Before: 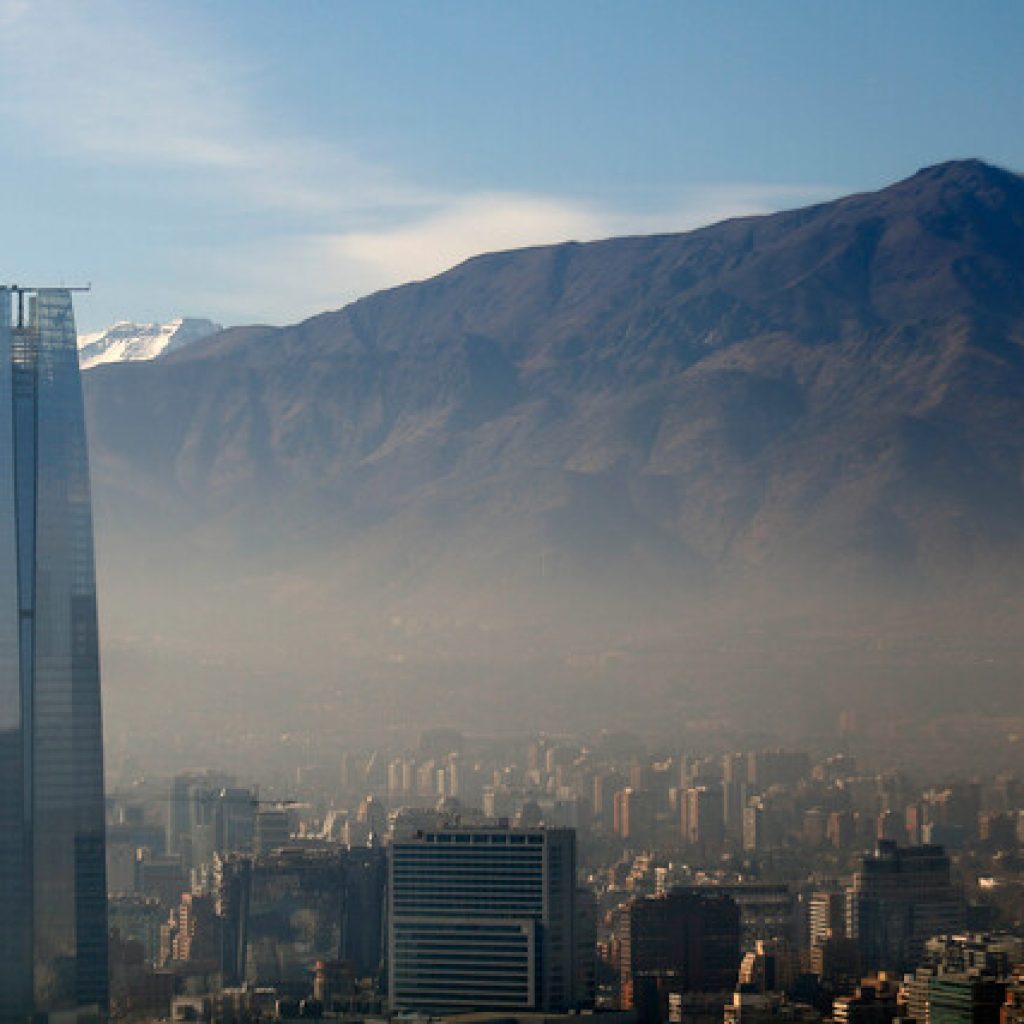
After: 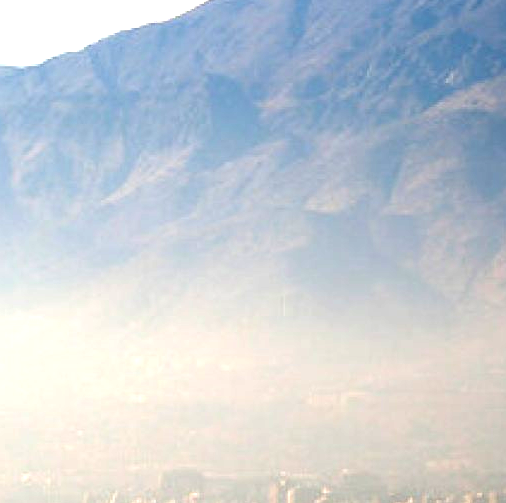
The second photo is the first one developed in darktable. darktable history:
exposure: black level correction 0, exposure 1.682 EV, compensate highlight preservation false
crop: left 25.348%, top 25.458%, right 25.204%, bottom 25.419%
